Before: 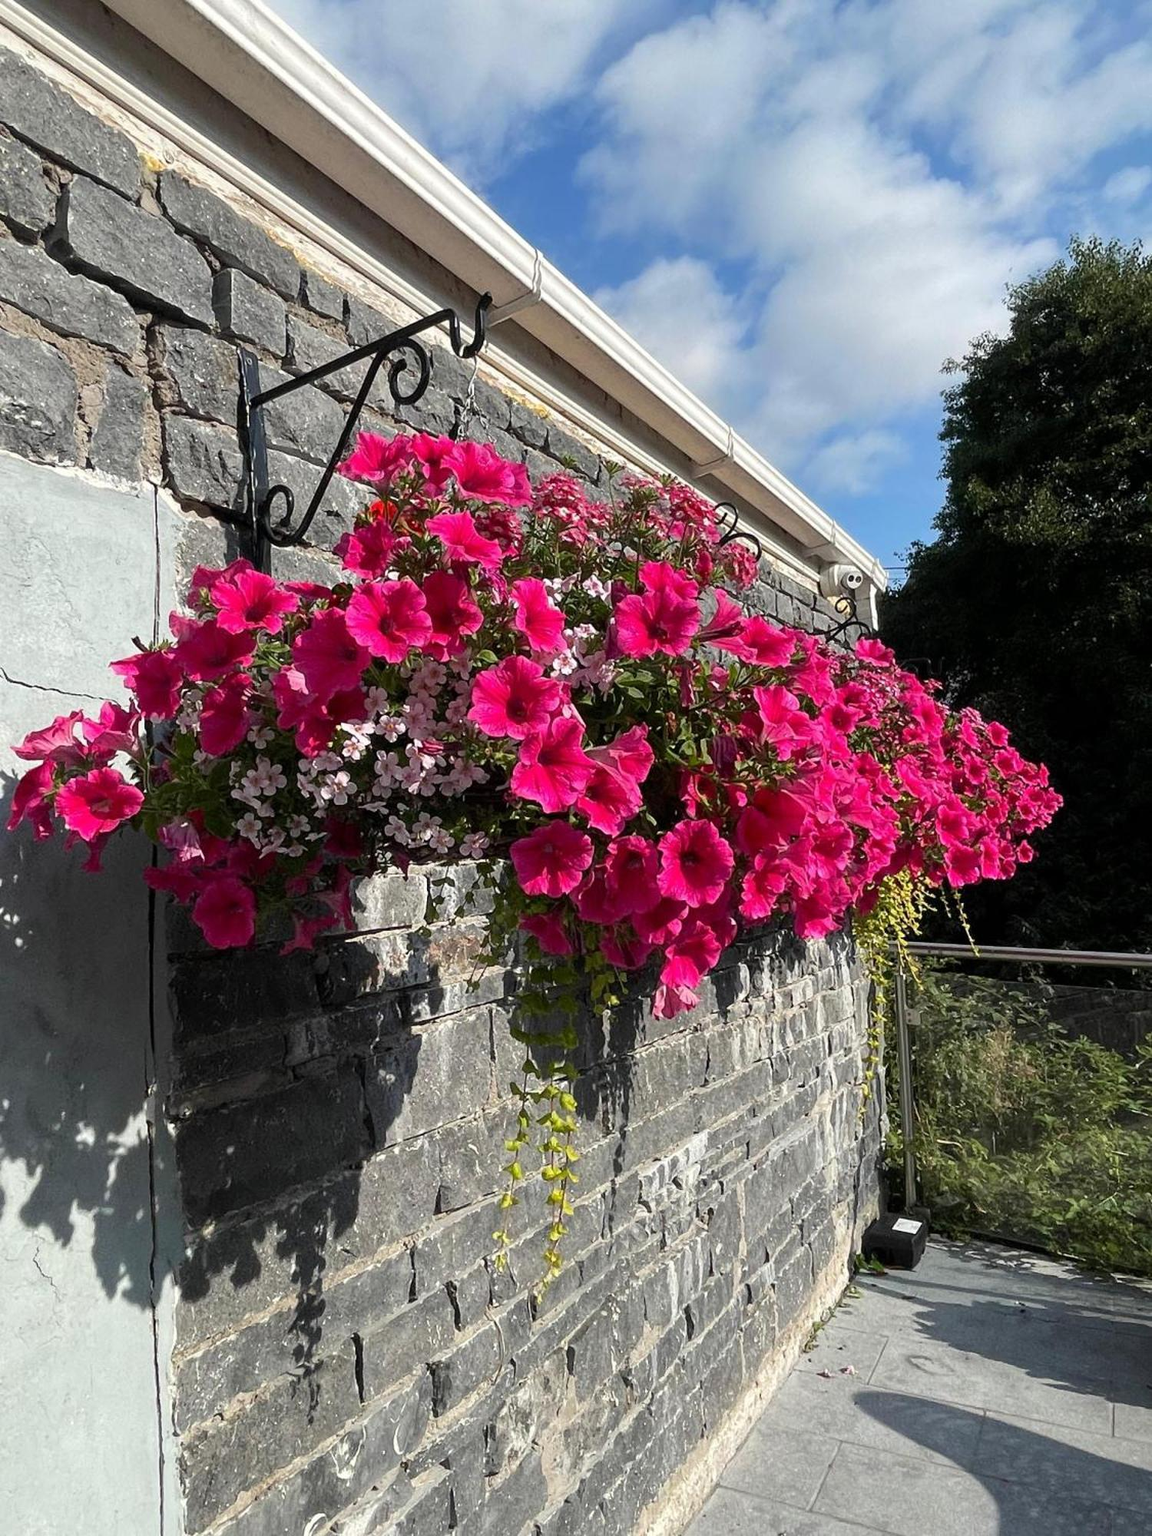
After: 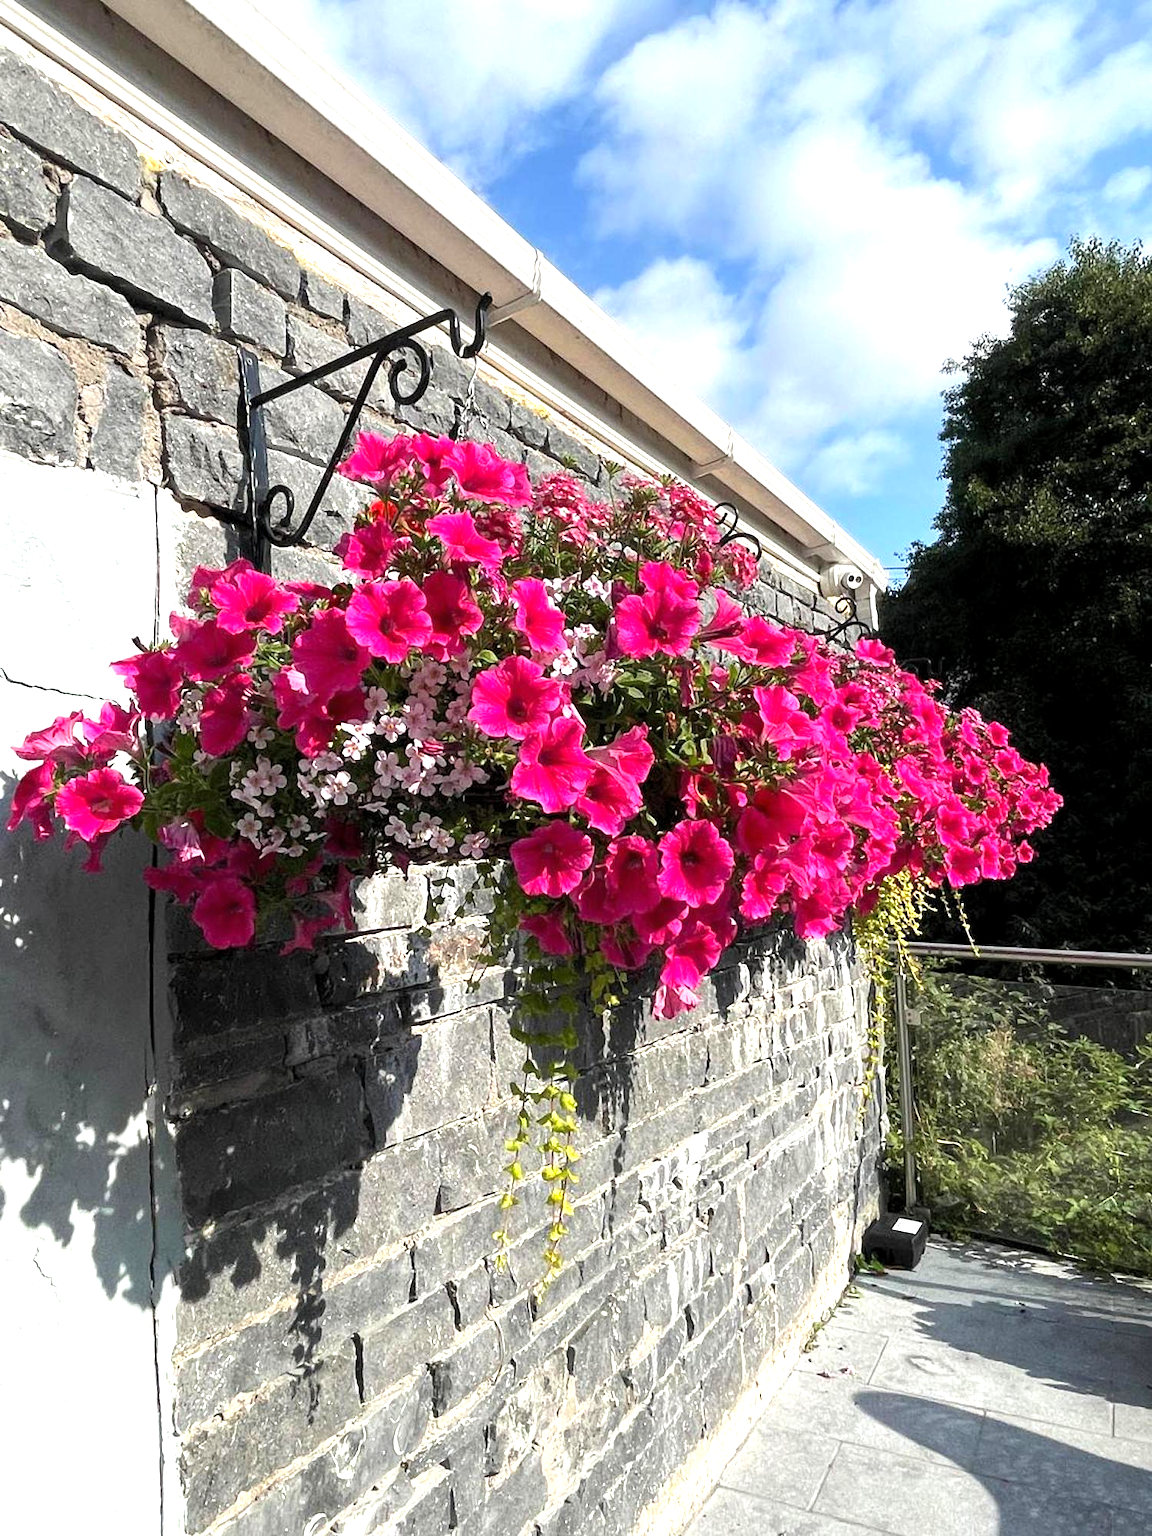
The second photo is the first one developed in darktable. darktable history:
levels: levels [0.016, 0.492, 0.969]
exposure: exposure 0.791 EV, compensate highlight preservation false
